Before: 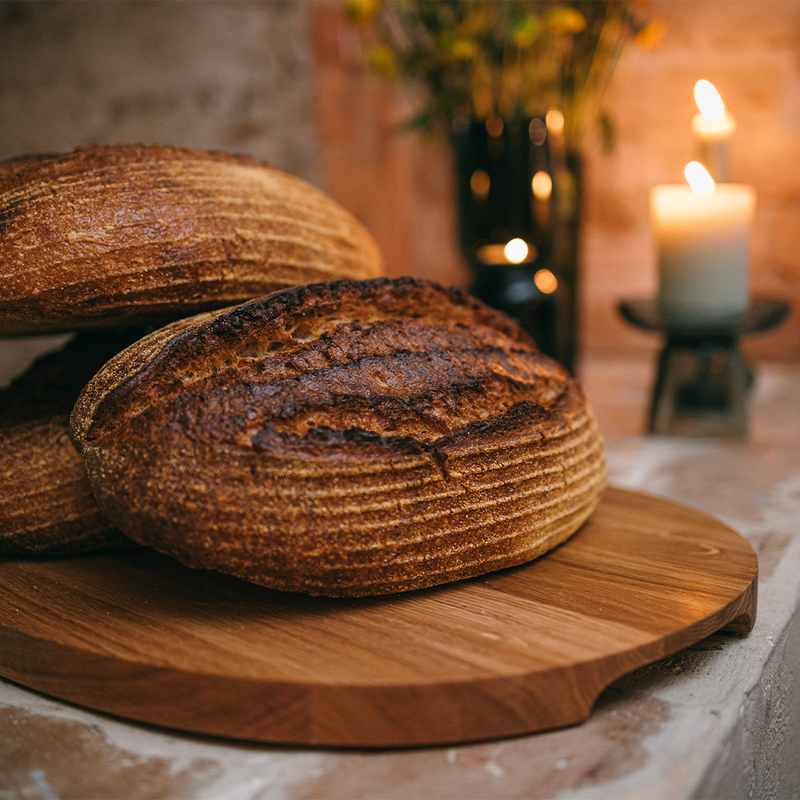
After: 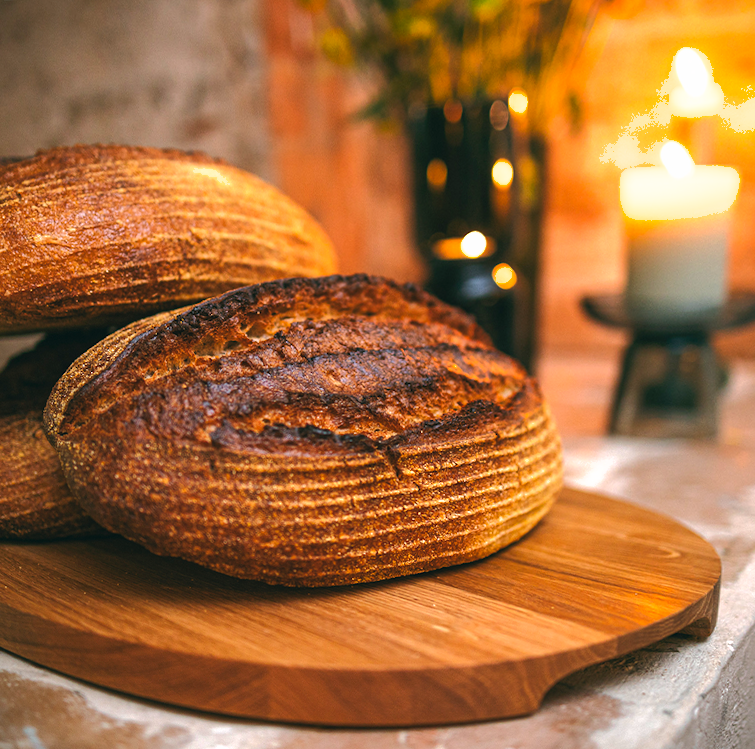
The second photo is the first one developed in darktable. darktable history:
contrast brightness saturation: saturation 0.18
shadows and highlights: on, module defaults
tone equalizer: -8 EV -0.417 EV, -7 EV -0.389 EV, -6 EV -0.333 EV, -5 EV -0.222 EV, -3 EV 0.222 EV, -2 EV 0.333 EV, -1 EV 0.389 EV, +0 EV 0.417 EV, edges refinement/feathering 500, mask exposure compensation -1.57 EV, preserve details no
exposure: black level correction 0, exposure 0.7 EV, compensate exposure bias true, compensate highlight preservation false
rotate and perspective: rotation 0.062°, lens shift (vertical) 0.115, lens shift (horizontal) -0.133, crop left 0.047, crop right 0.94, crop top 0.061, crop bottom 0.94
local contrast: mode bilateral grid, contrast 100, coarseness 100, detail 94%, midtone range 0.2
